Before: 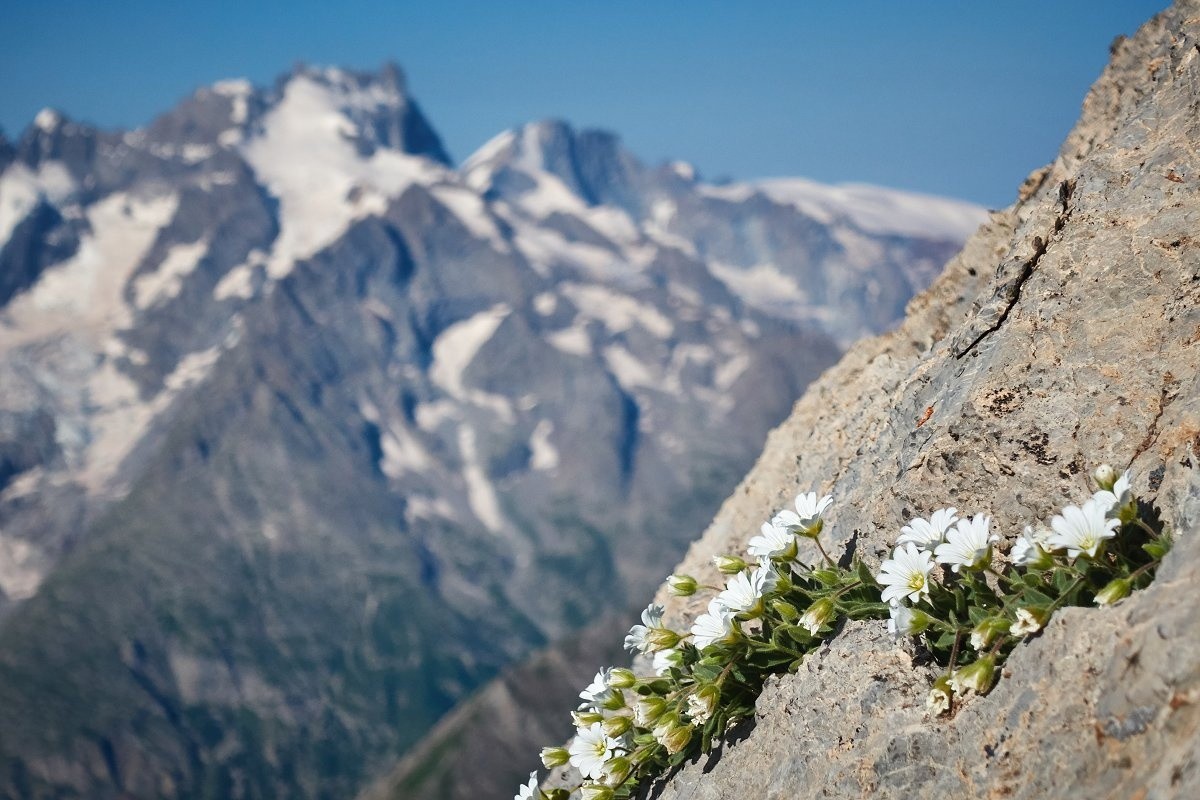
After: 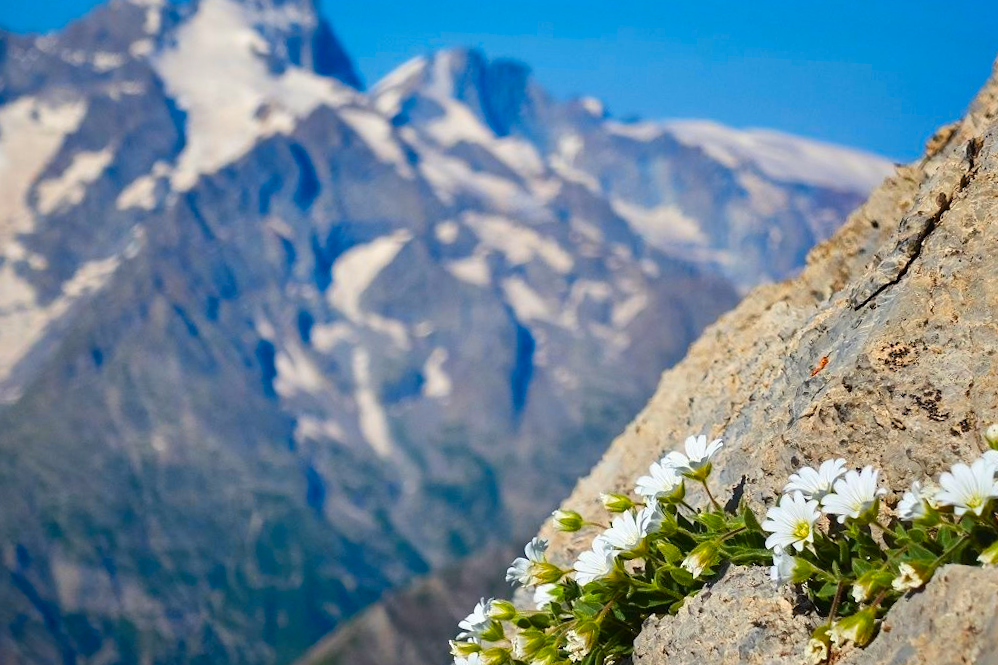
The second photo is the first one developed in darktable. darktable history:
crop and rotate: angle -3.27°, left 5.211%, top 5.211%, right 4.607%, bottom 4.607%
color contrast: green-magenta contrast 1.55, blue-yellow contrast 1.83
